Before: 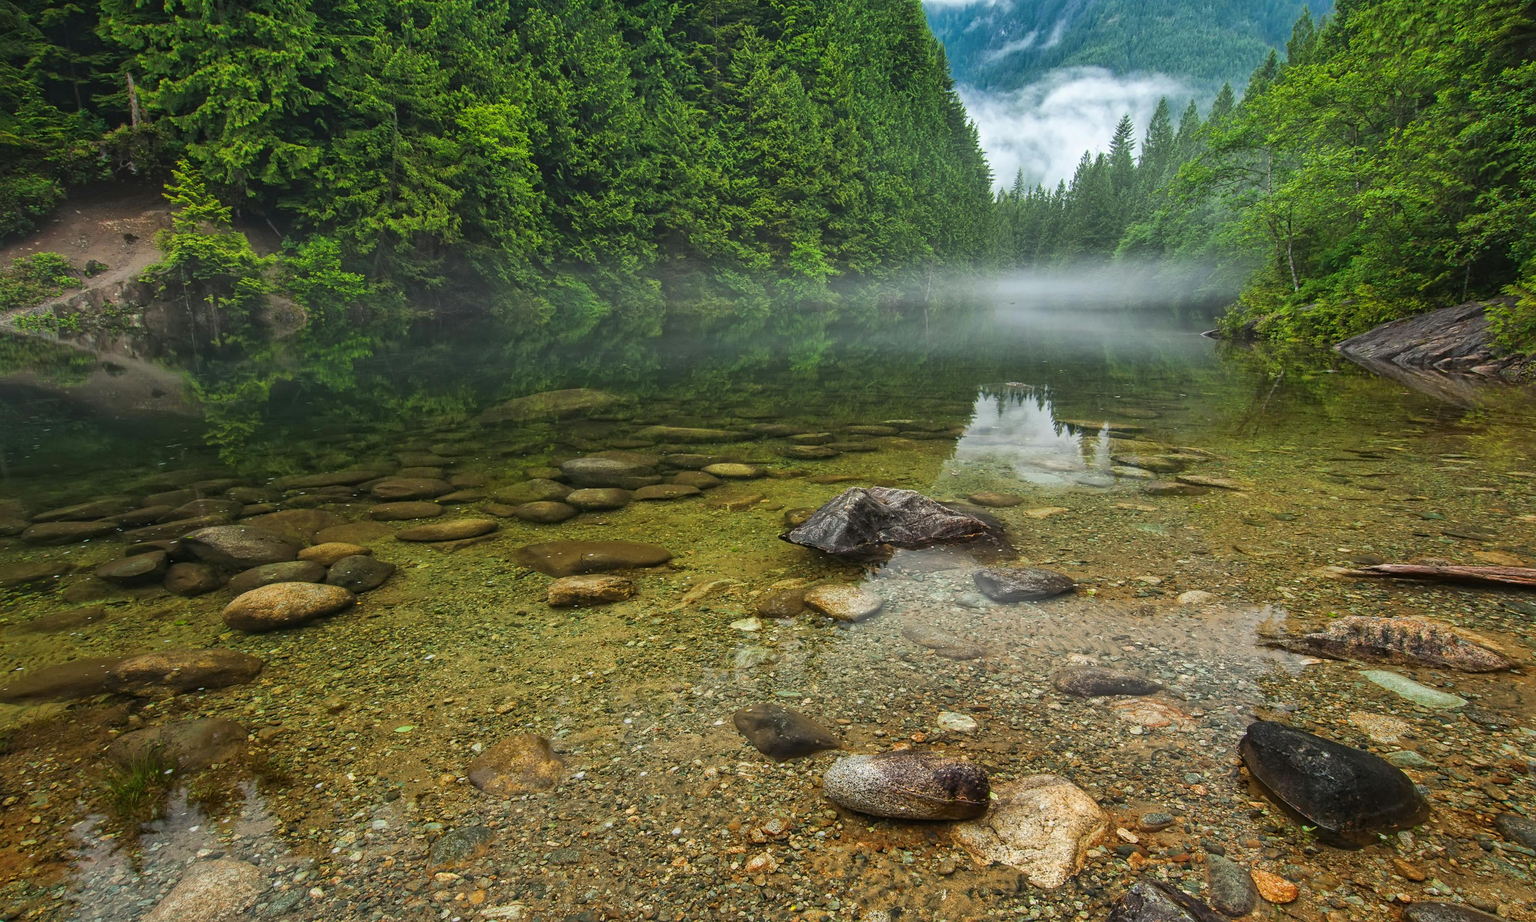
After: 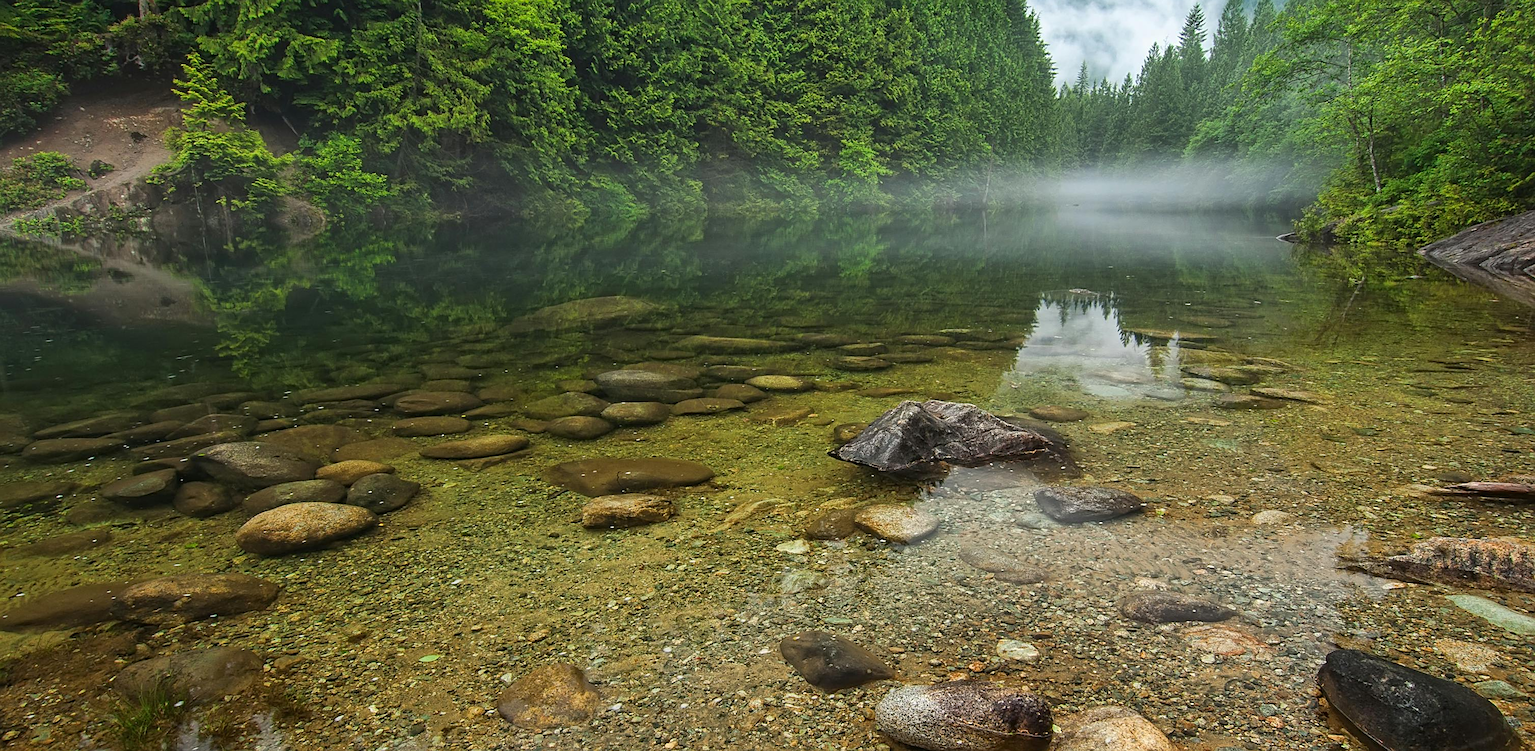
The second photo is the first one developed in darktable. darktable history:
sharpen: on, module defaults
crop and rotate: angle 0.056°, top 11.941%, right 5.818%, bottom 11.252%
